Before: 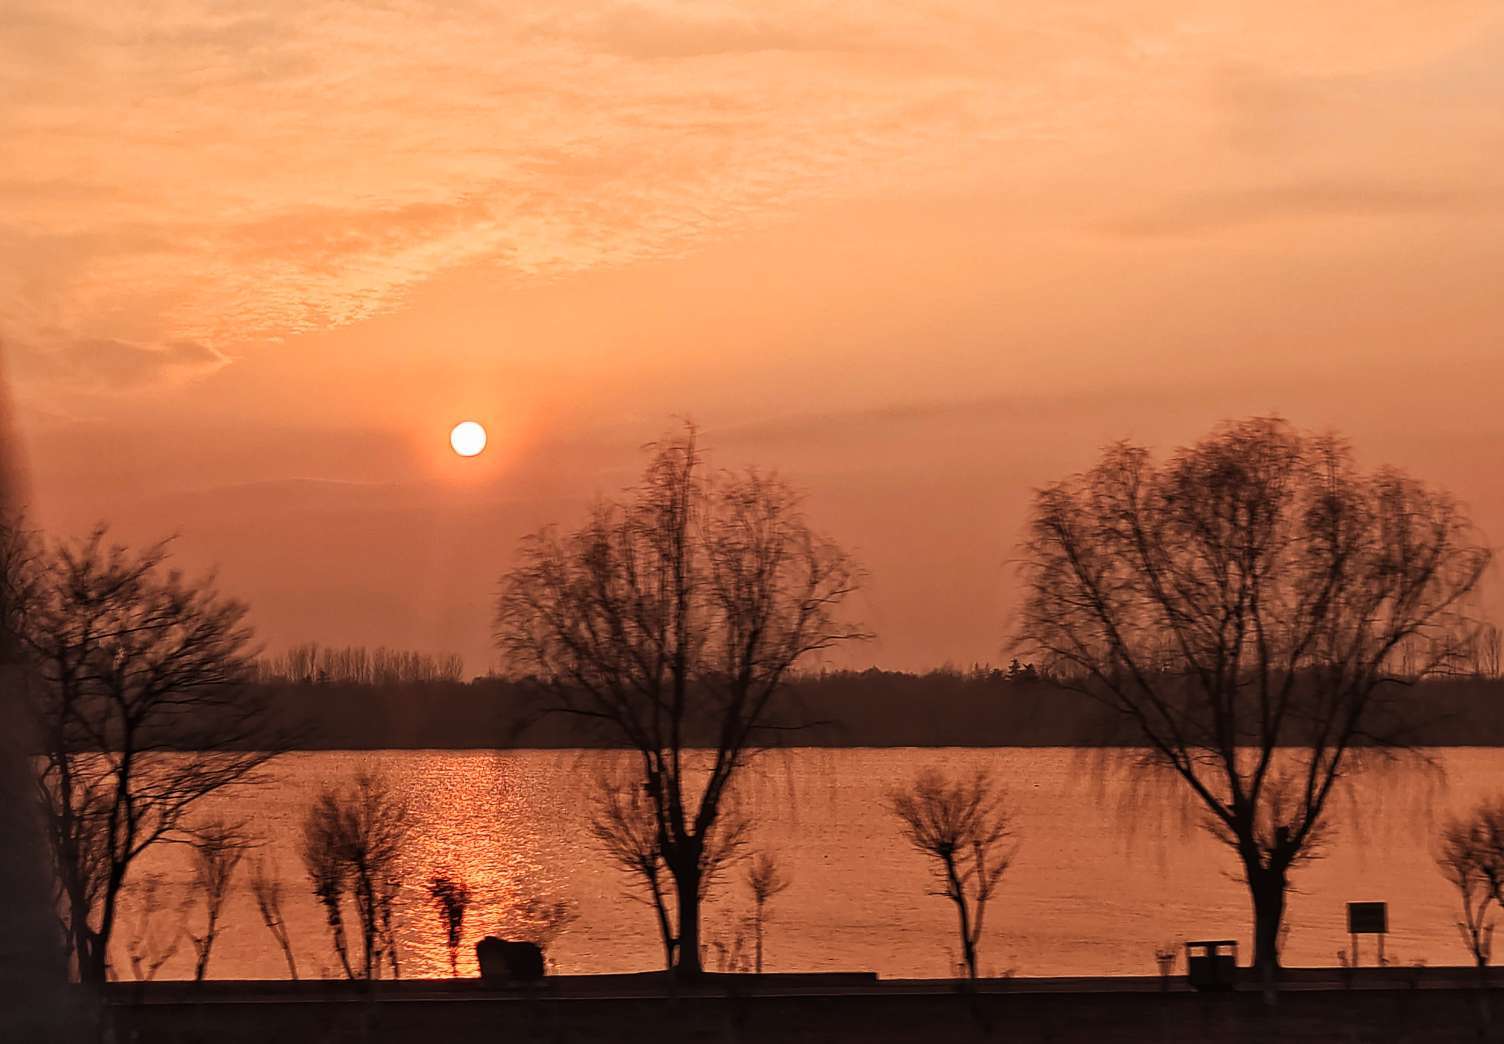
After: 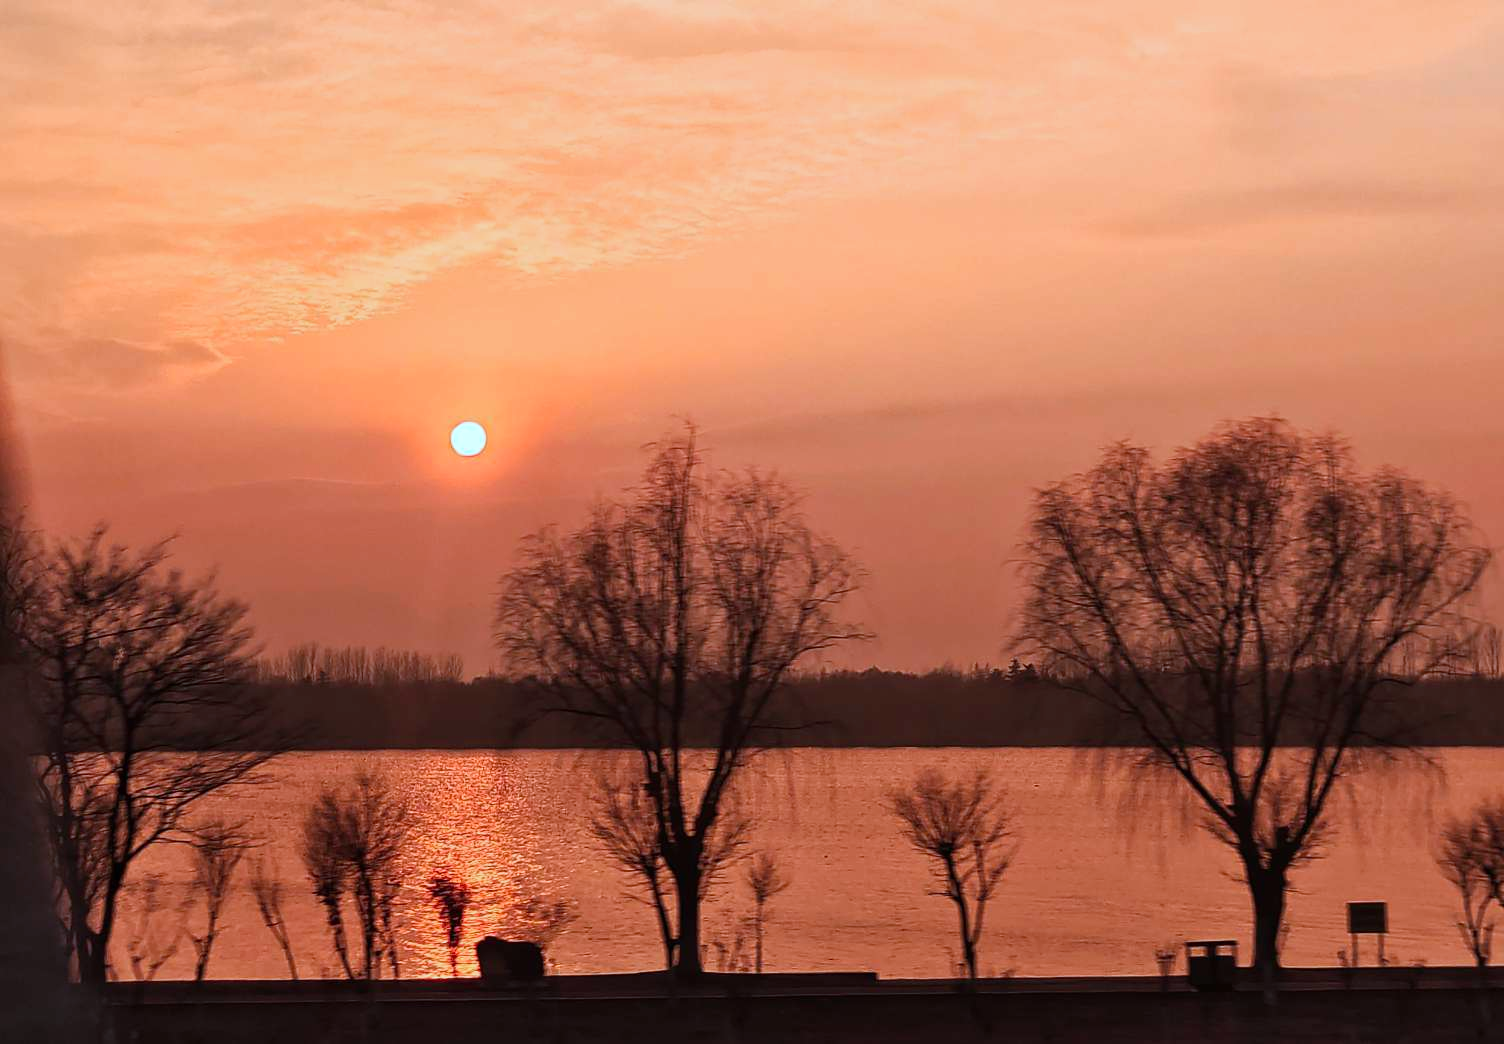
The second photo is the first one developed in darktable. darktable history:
color correction: highlights a* -10.39, highlights b* -18.97
